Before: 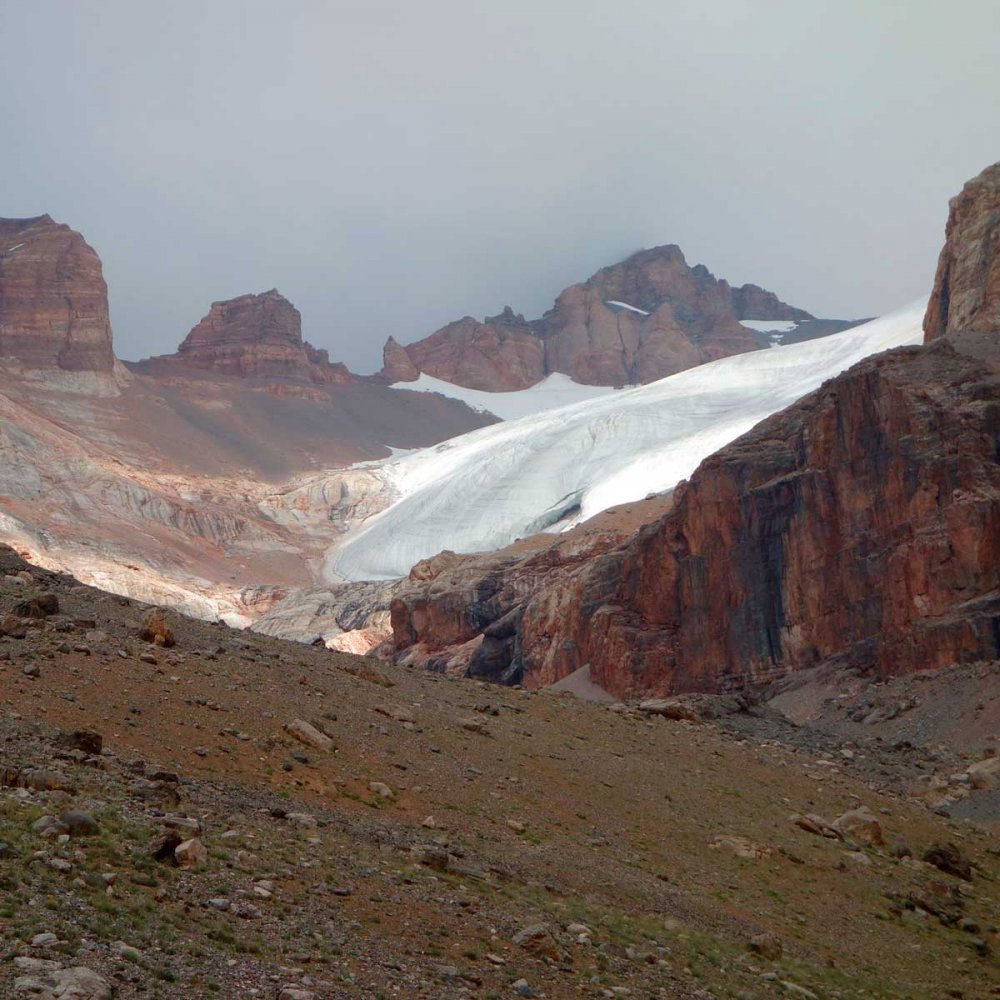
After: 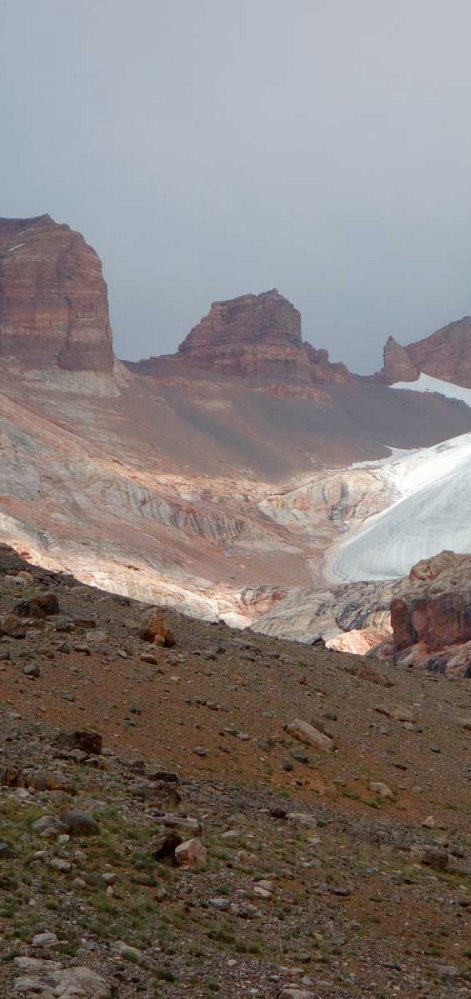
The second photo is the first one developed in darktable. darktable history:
crop and rotate: left 0.024%, top 0%, right 52.798%
exposure: compensate highlight preservation false
